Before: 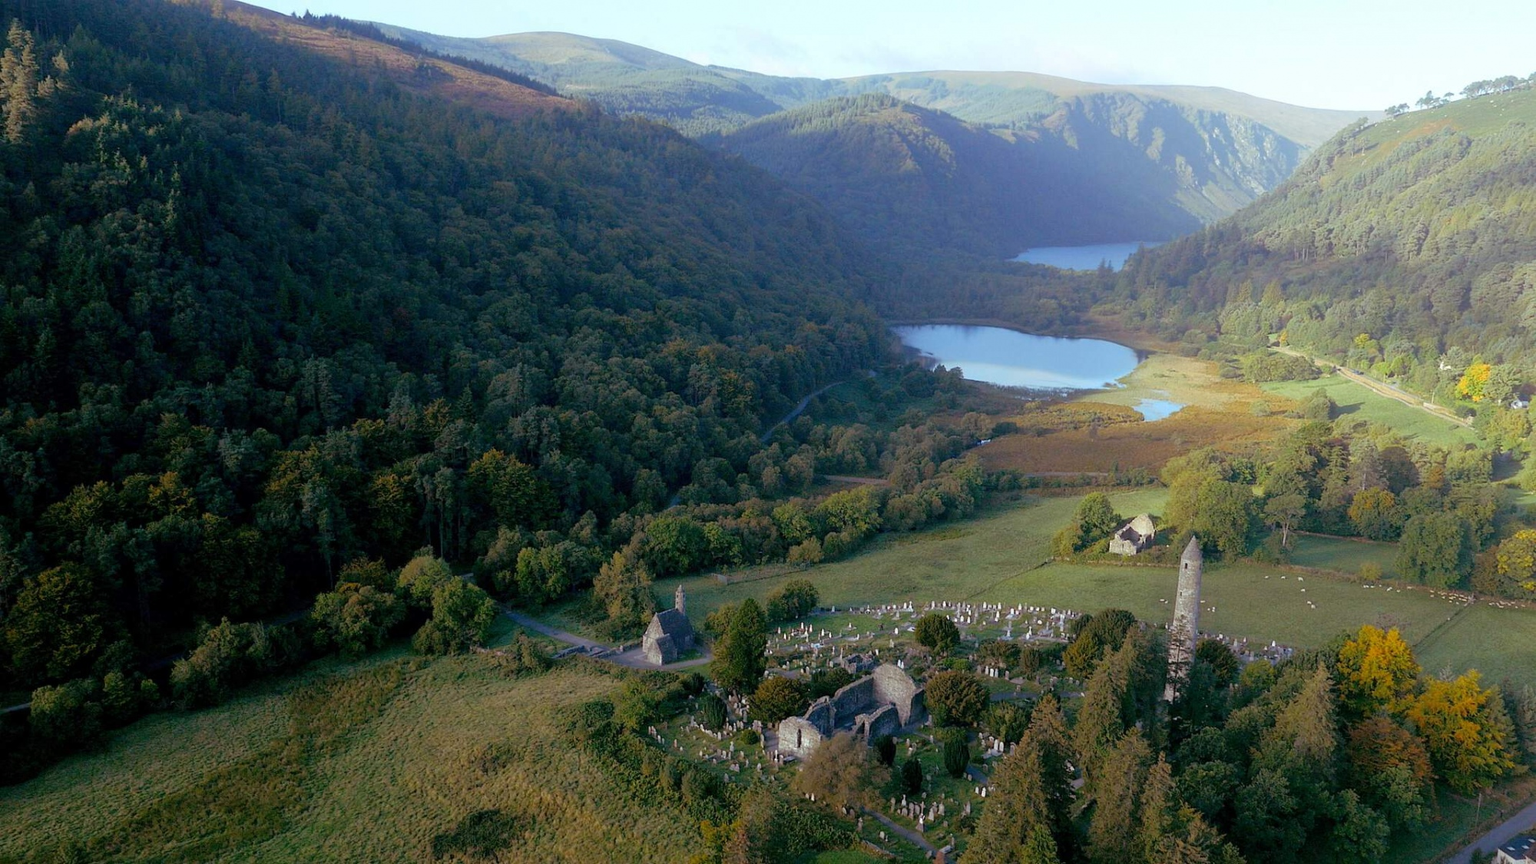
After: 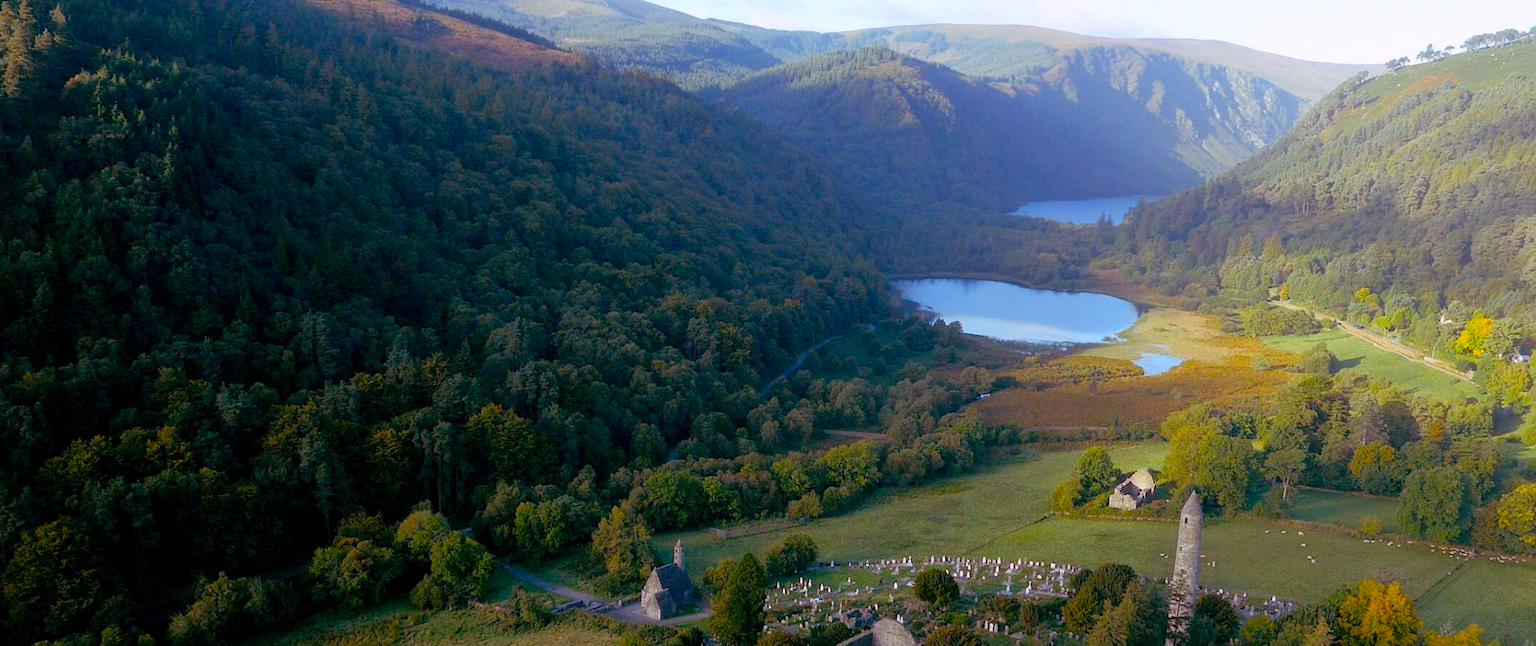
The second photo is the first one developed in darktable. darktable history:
color balance rgb: power › luminance -14.767%, highlights gain › chroma 1.534%, highlights gain › hue 311.9°, perceptual saturation grading › global saturation 42.935%, contrast -9.652%
exposure: exposure 0.202 EV, compensate highlight preservation false
crop: left 0.228%, top 5.479%, bottom 19.78%
